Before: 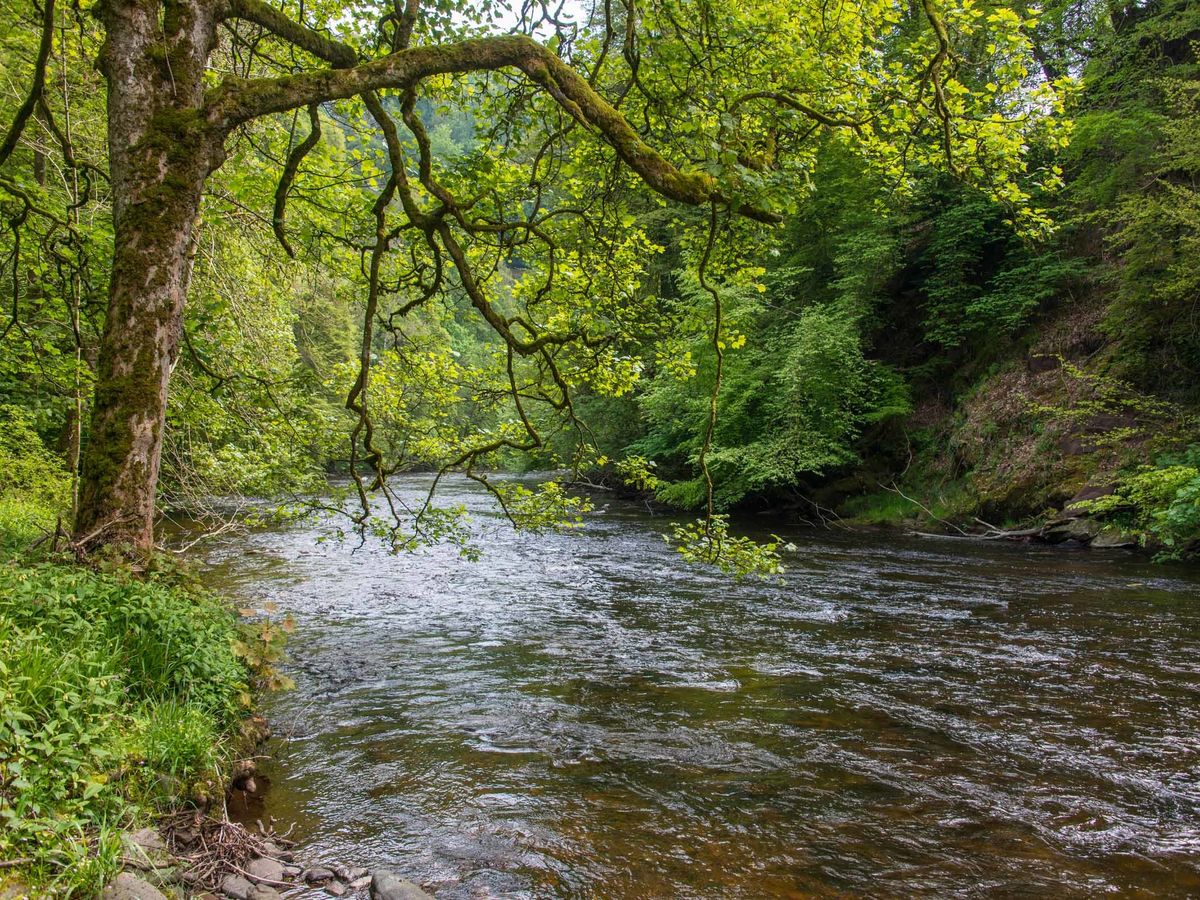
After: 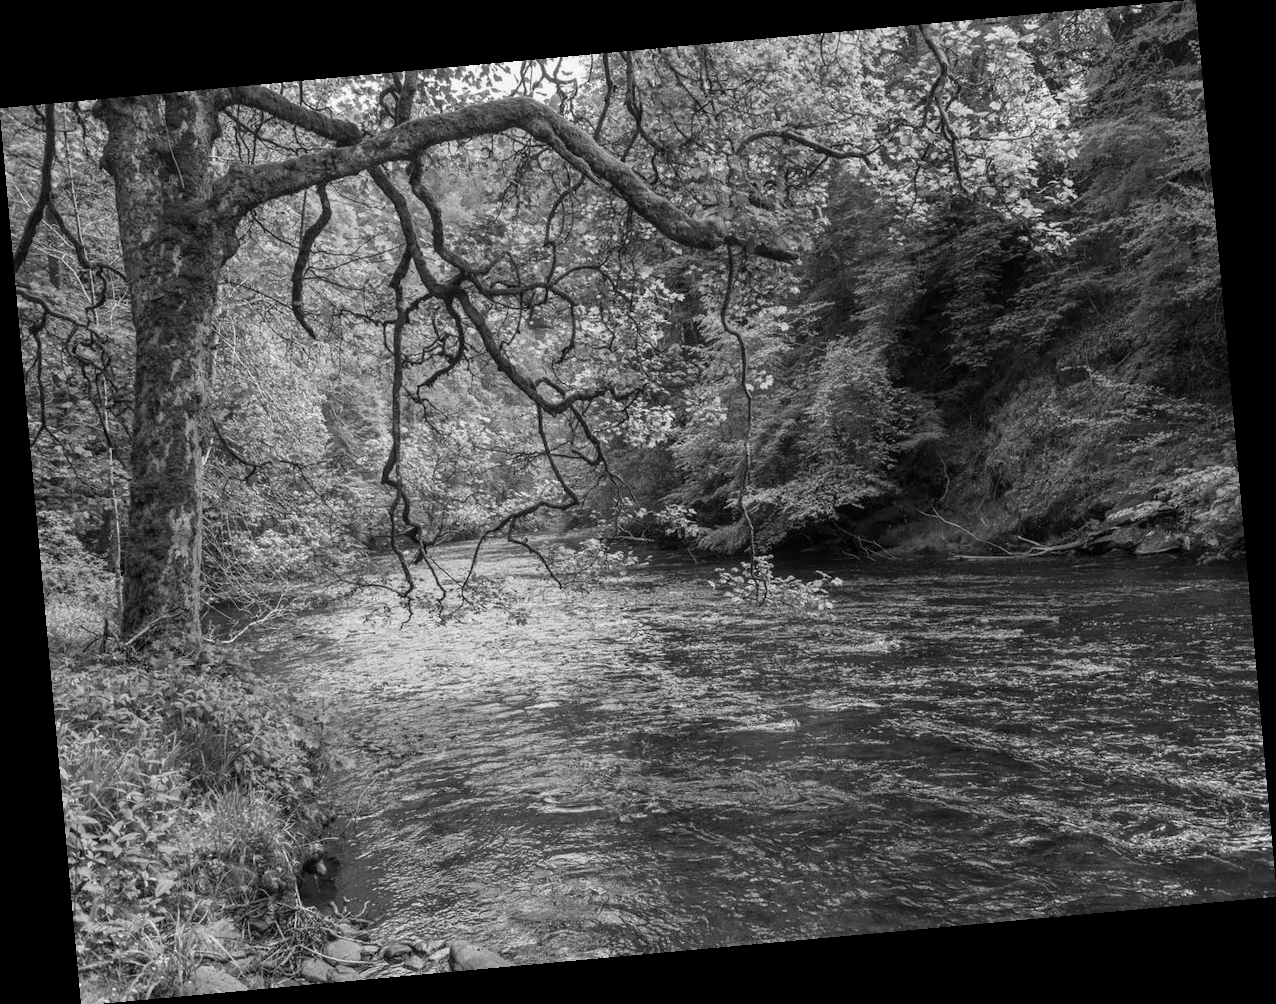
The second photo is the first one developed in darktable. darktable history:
rotate and perspective: rotation -5.2°, automatic cropping off
monochrome: a 32, b 64, size 2.3
